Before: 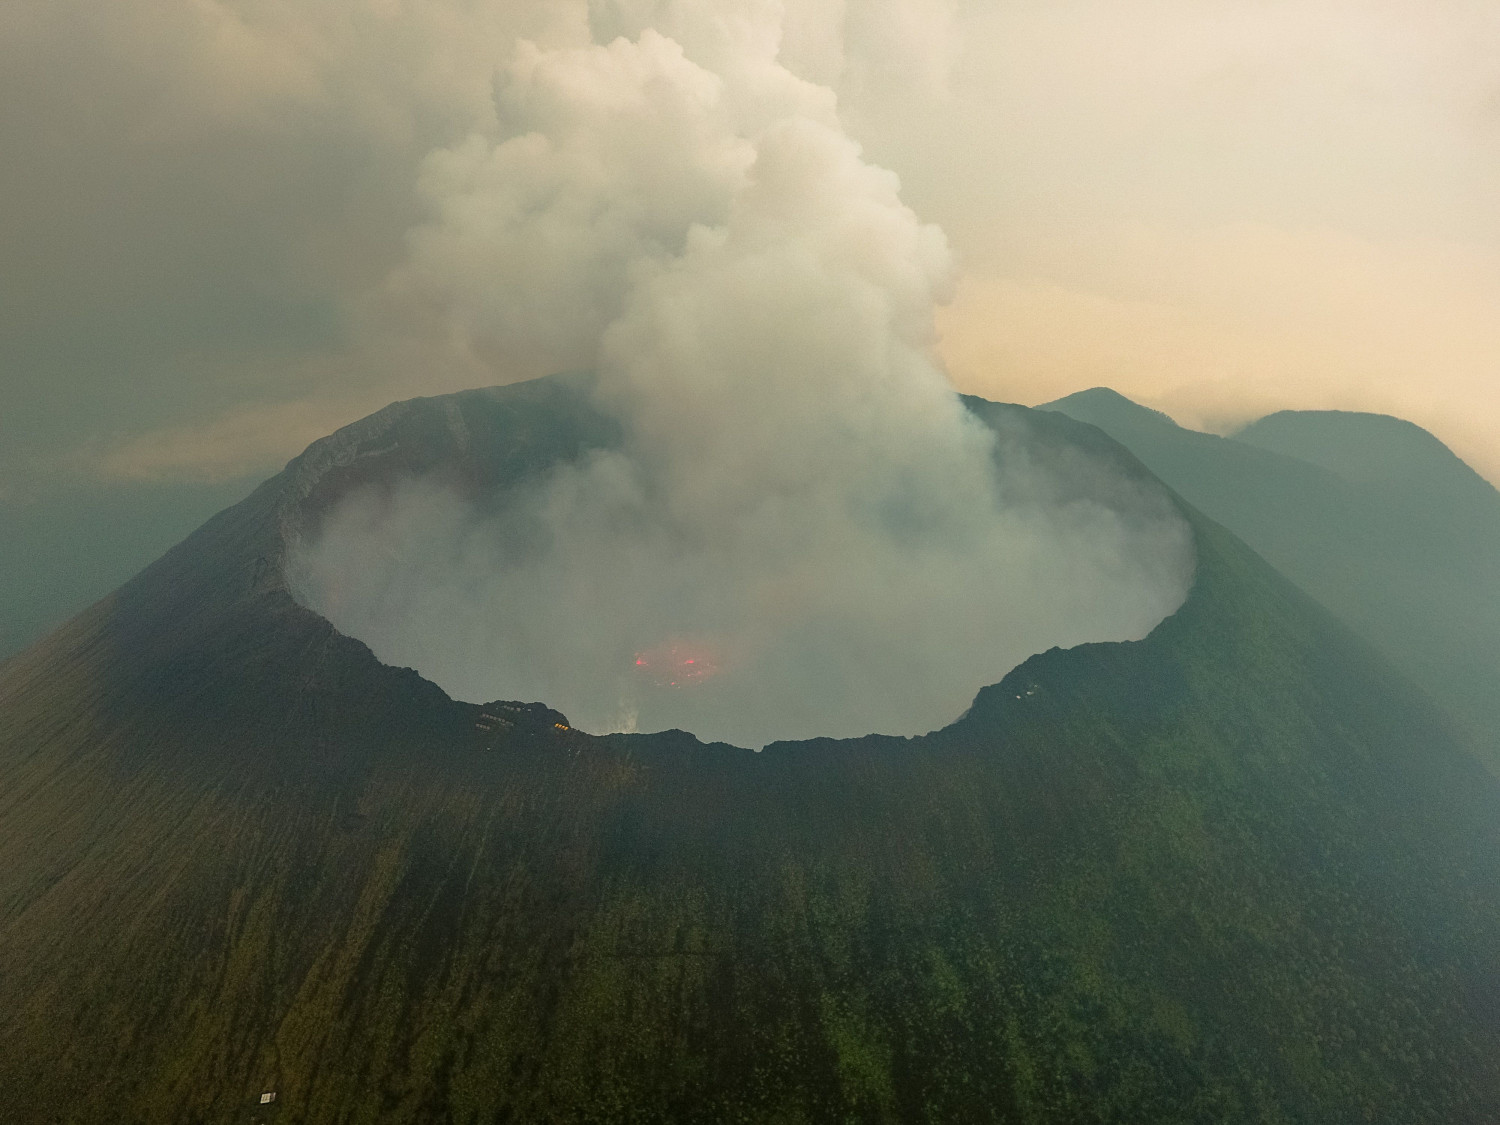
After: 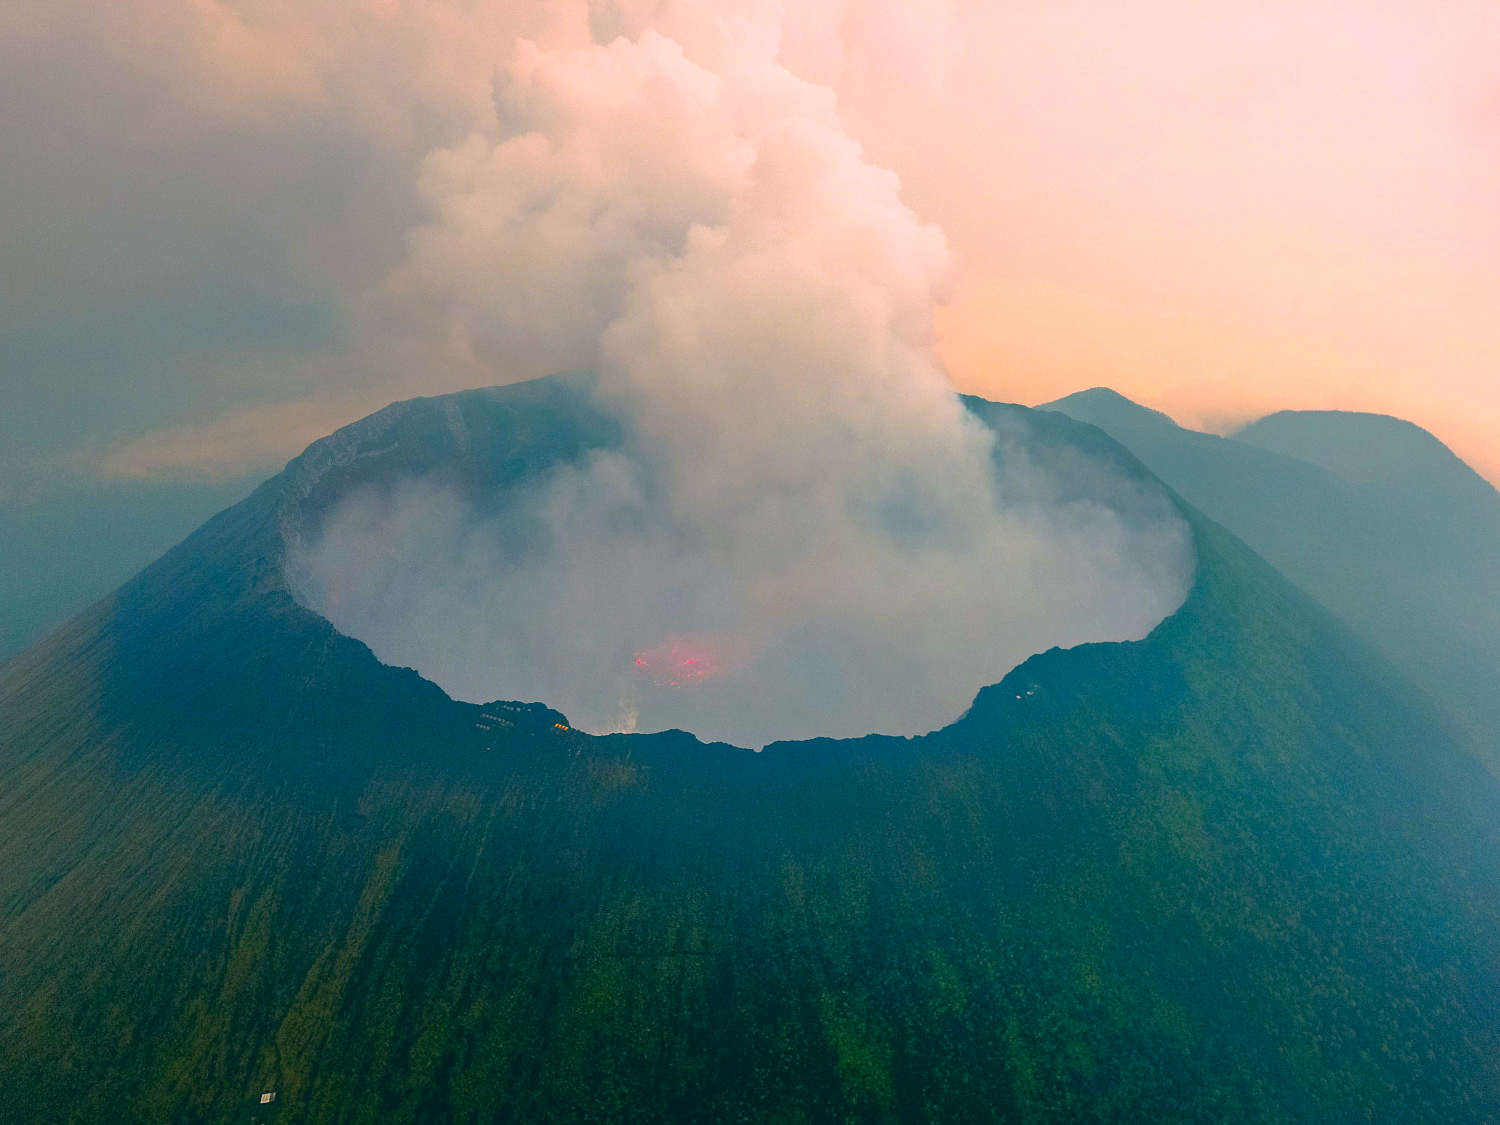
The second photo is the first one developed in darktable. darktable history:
exposure: exposure 0.236 EV, compensate highlight preservation false
color correction: highlights a* 17.03, highlights b* 0.205, shadows a* -15.38, shadows b* -14.56, saturation 1.5
white balance: red 0.98, blue 1.034
